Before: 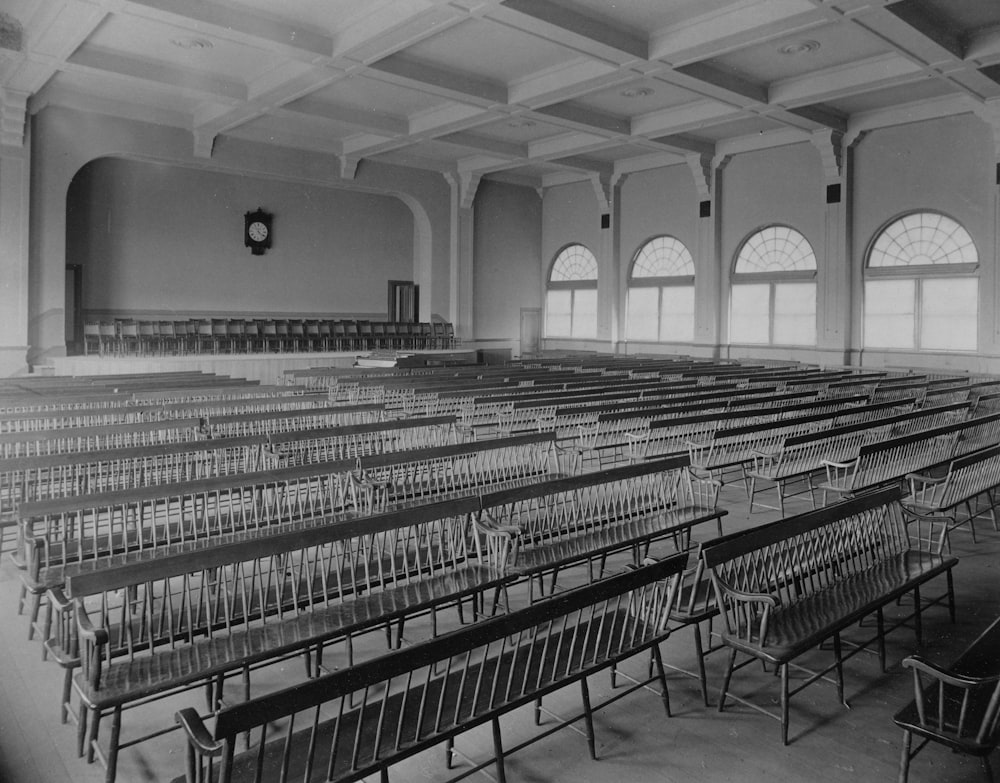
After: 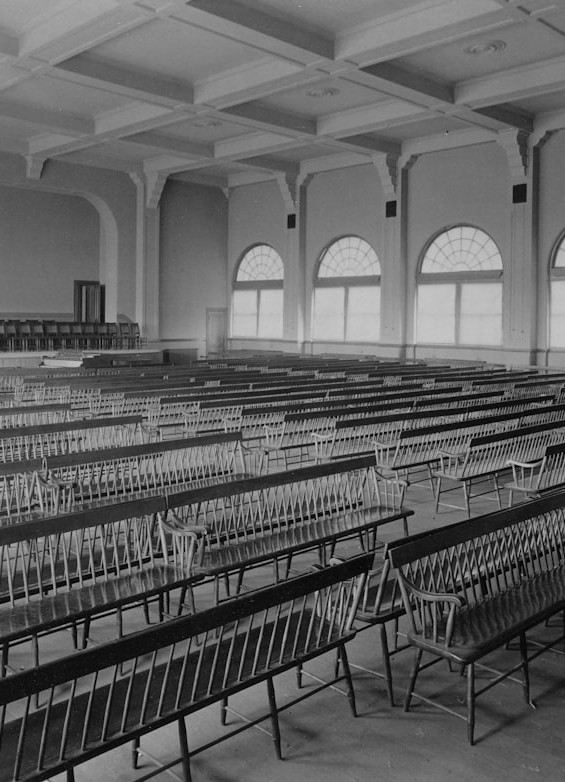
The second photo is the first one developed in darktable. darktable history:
crop: left 31.44%, top 0.013%, right 11.996%
